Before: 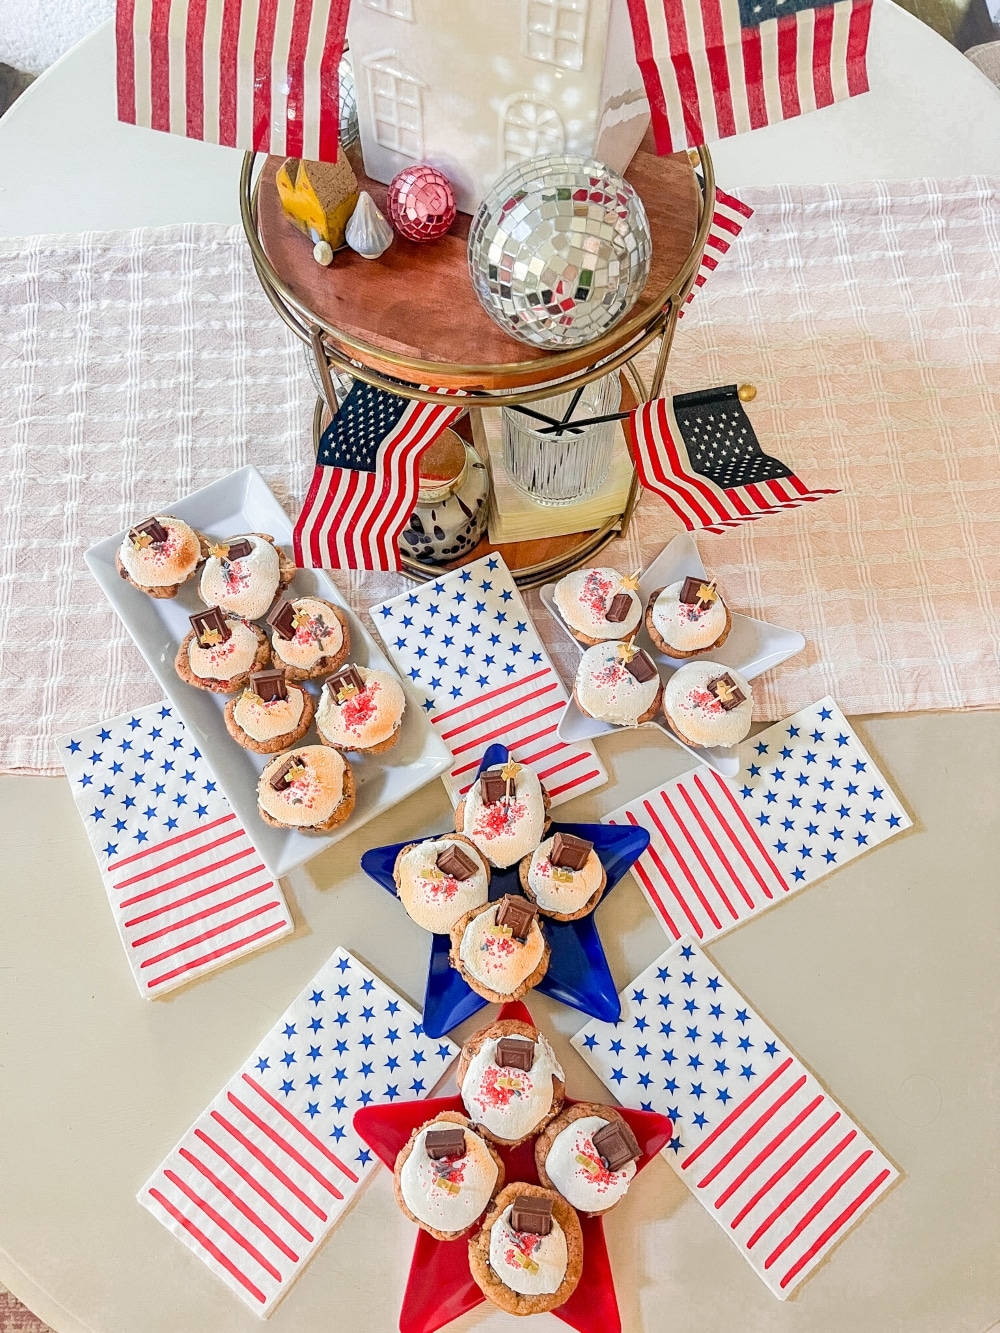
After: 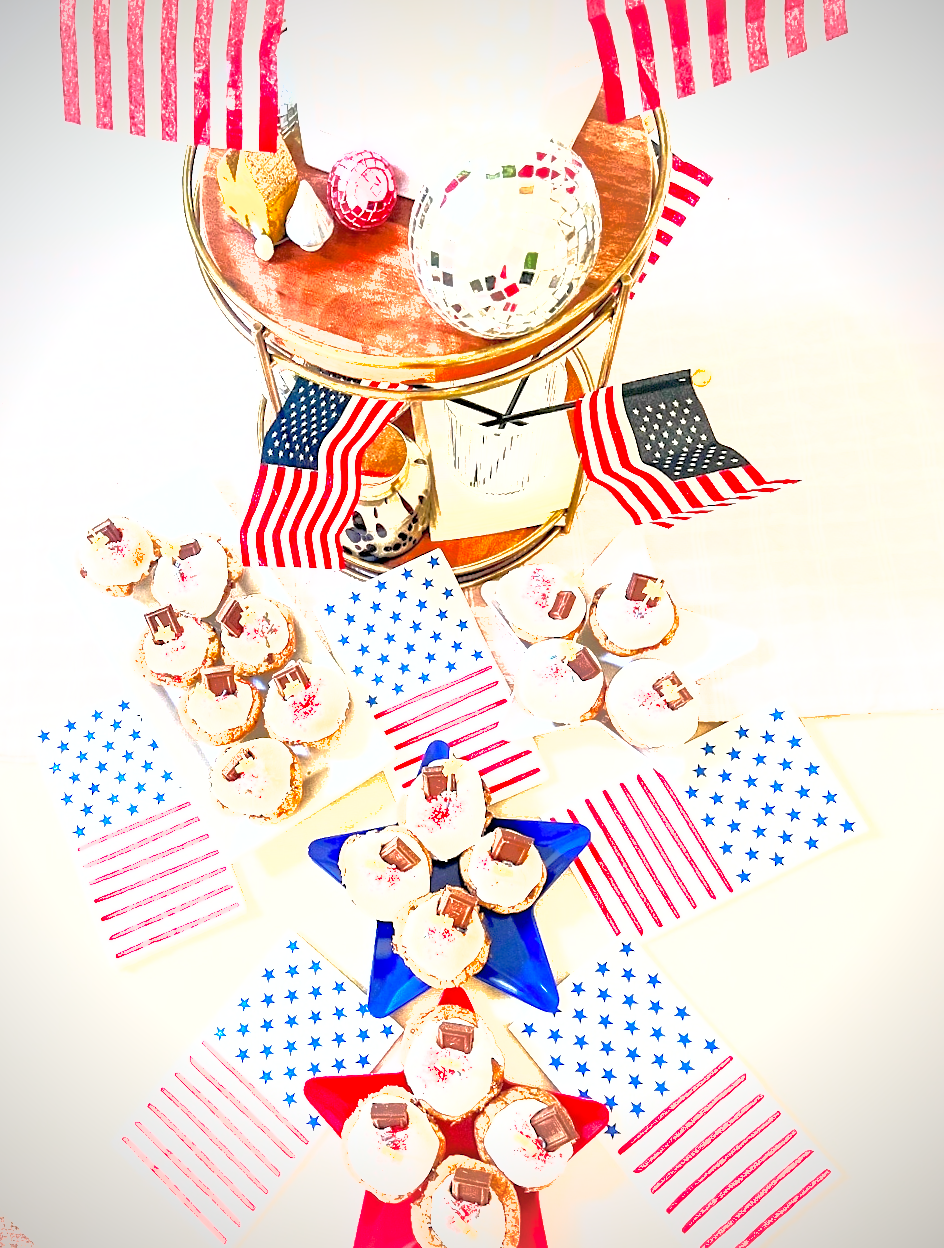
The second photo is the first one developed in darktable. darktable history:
color balance rgb: shadows lift › luminance -10%, highlights gain › luminance 10%, saturation formula JzAzBz (2021)
rotate and perspective: rotation 0.062°, lens shift (vertical) 0.115, lens shift (horizontal) -0.133, crop left 0.047, crop right 0.94, crop top 0.061, crop bottom 0.94
vignetting: unbound false
shadows and highlights: on, module defaults
exposure: black level correction 0.001, exposure 2 EV, compensate highlight preservation false
